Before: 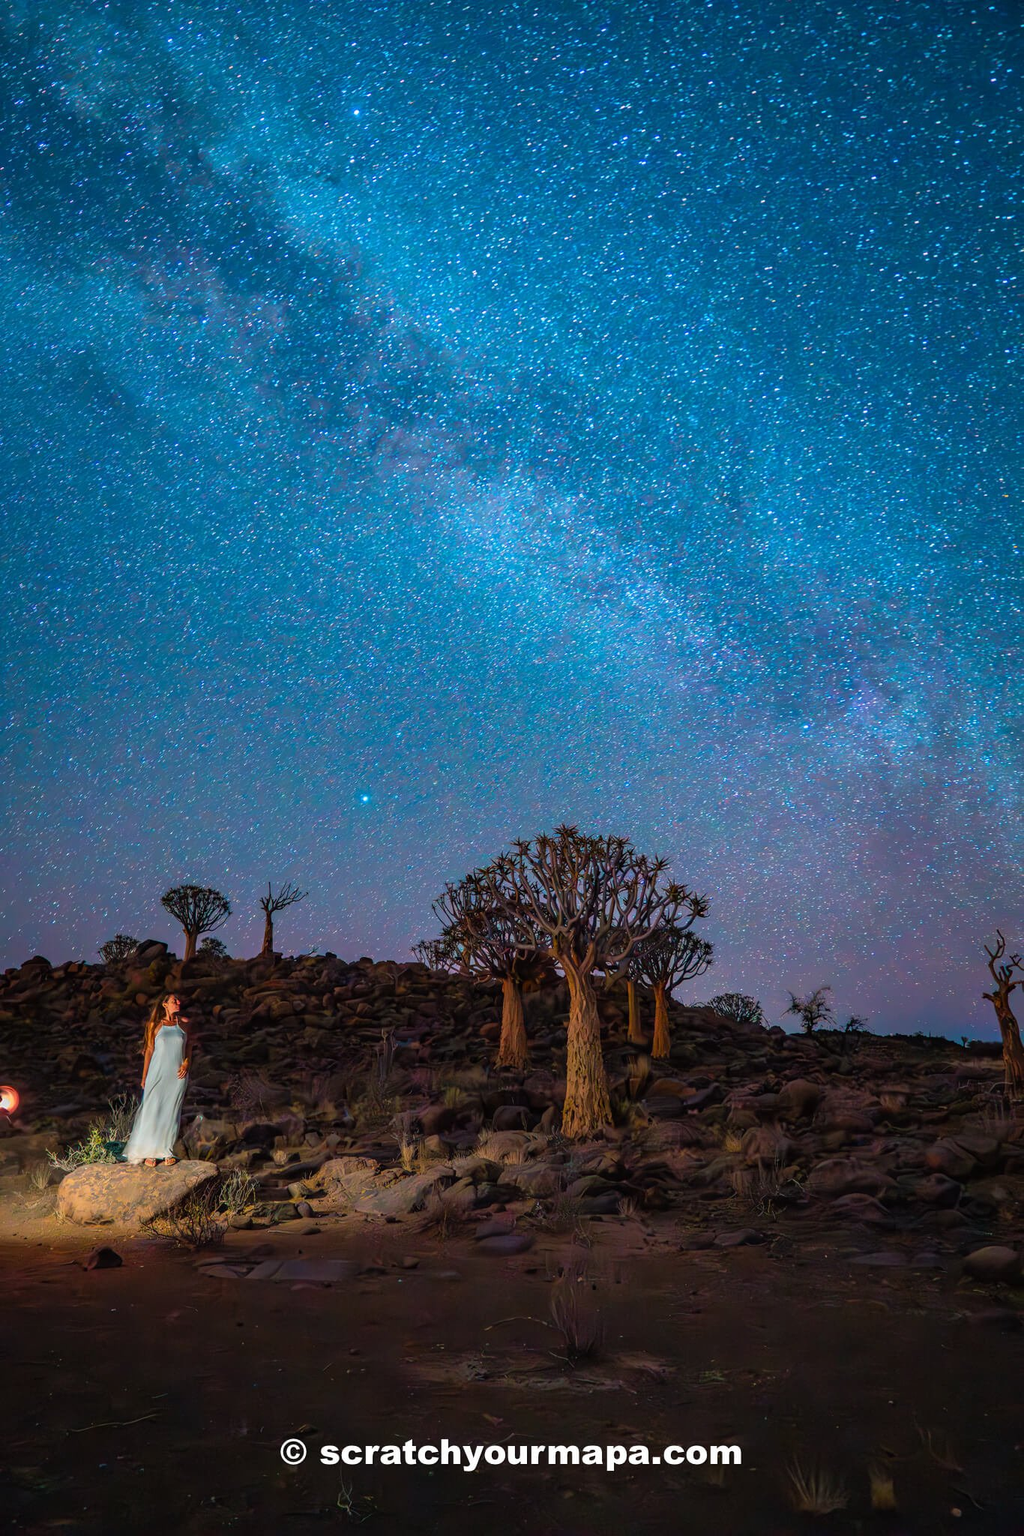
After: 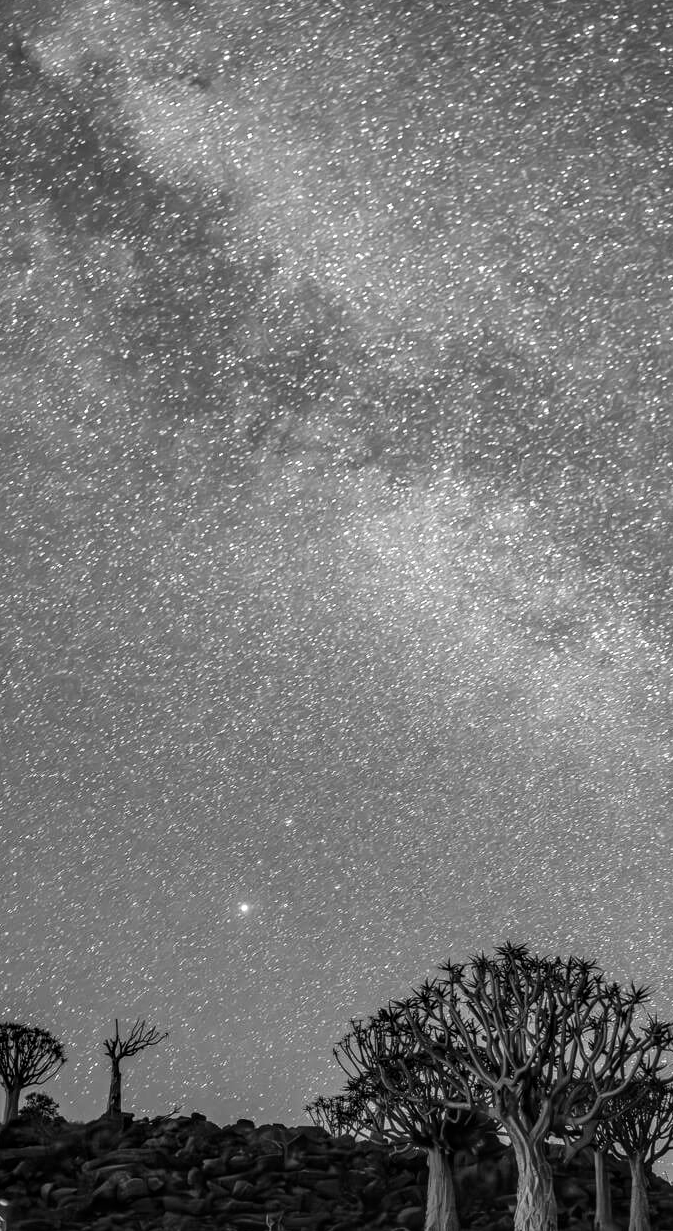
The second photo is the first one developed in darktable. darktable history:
local contrast: detail 142%
filmic rgb: black relative exposure -3.57 EV, white relative exposure 2.29 EV, hardness 3.41
monochrome: a 32, b 64, size 2.3
crop: left 17.835%, top 7.675%, right 32.881%, bottom 32.213%
exposure: black level correction -0.041, exposure 0.064 EV, compensate highlight preservation false
